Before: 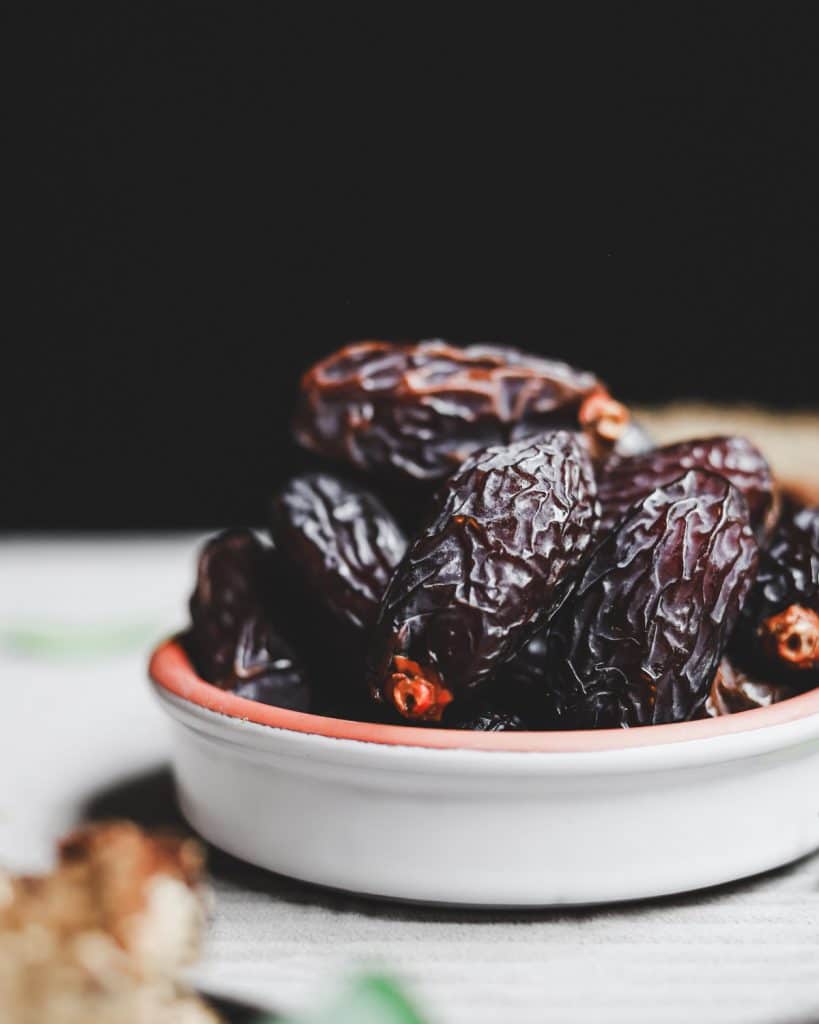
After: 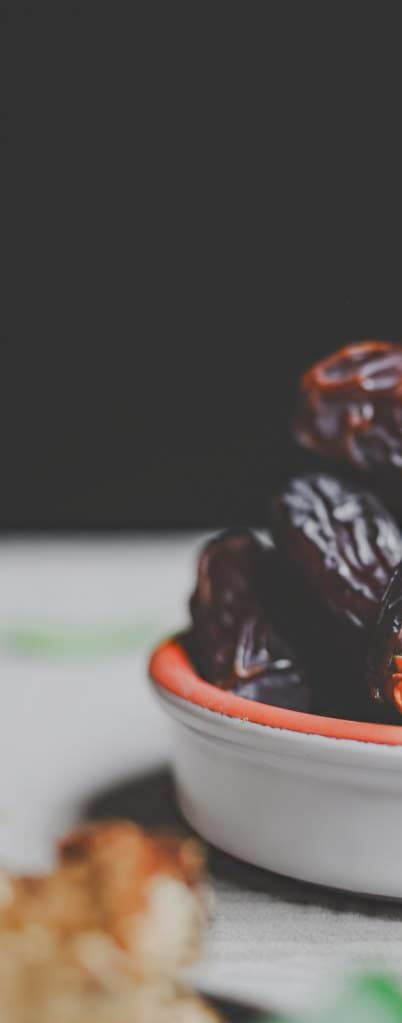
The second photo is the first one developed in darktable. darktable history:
contrast brightness saturation: contrast -0.28
haze removal: compatibility mode true, adaptive false
crop and rotate: left 0%, top 0%, right 50.845%
local contrast: mode bilateral grid, contrast 100, coarseness 100, detail 91%, midtone range 0.2
